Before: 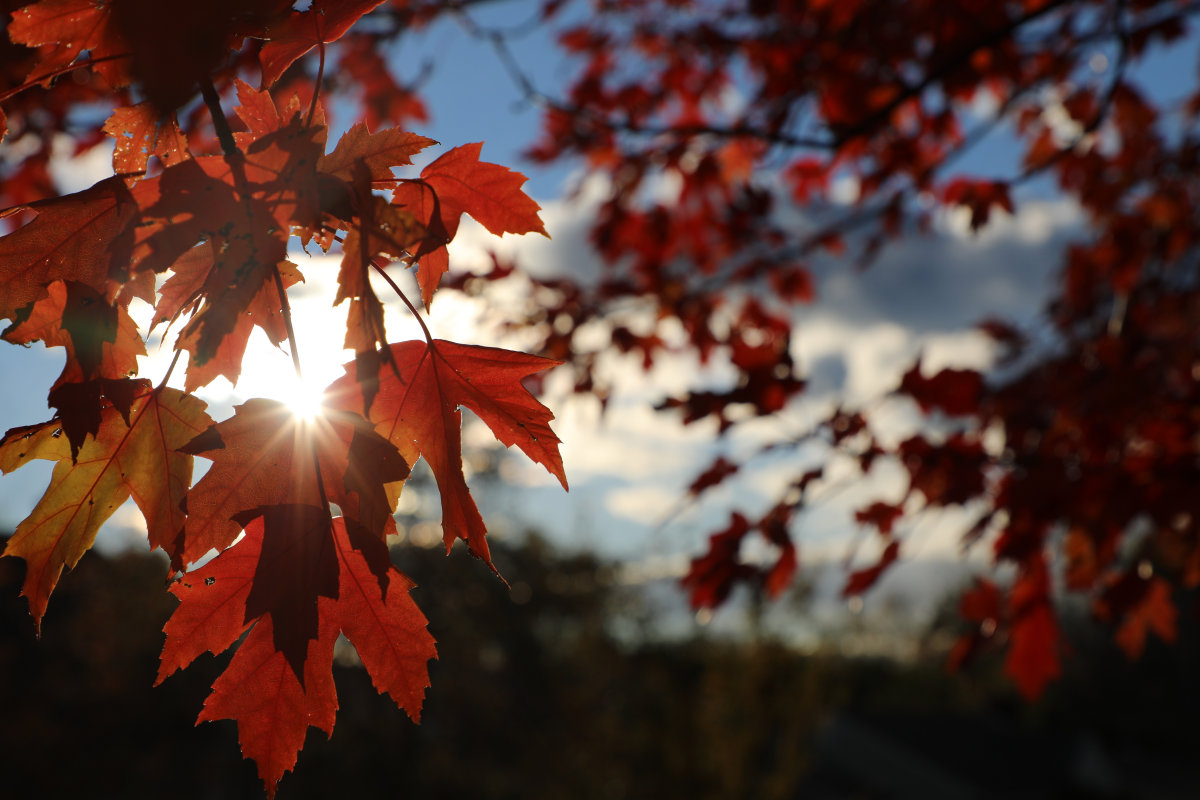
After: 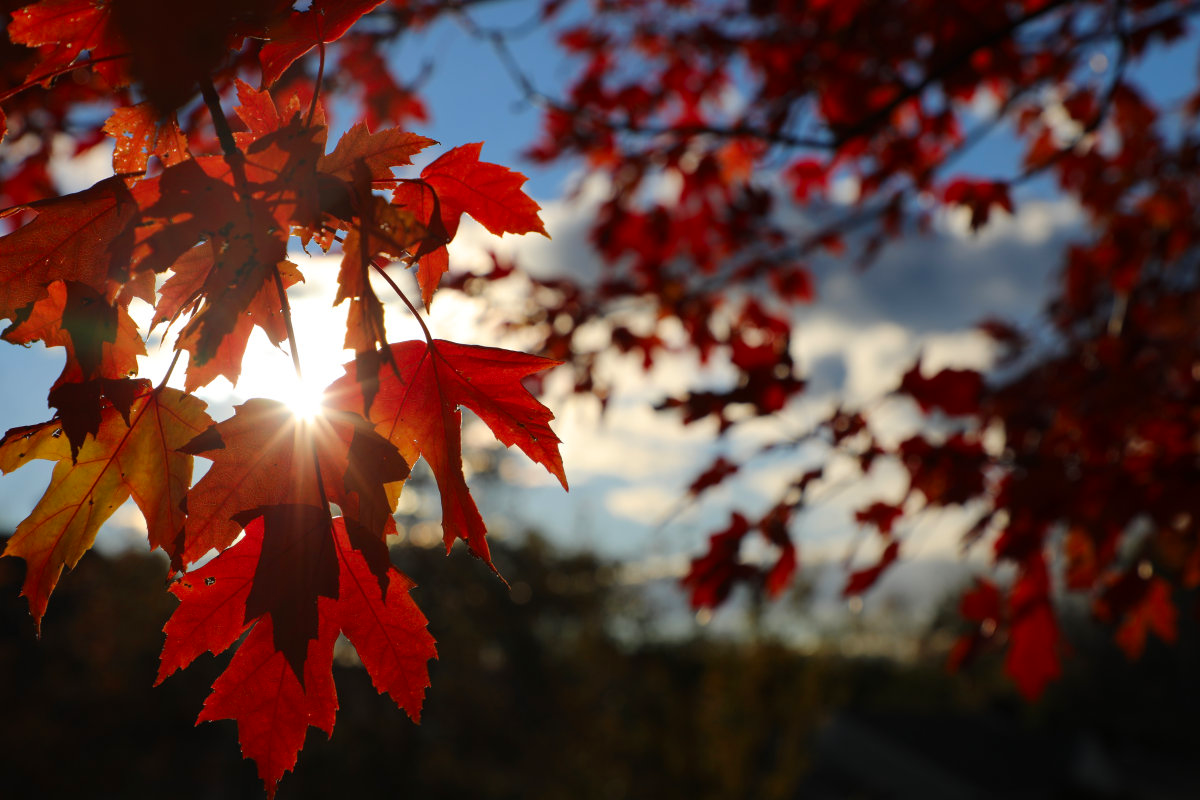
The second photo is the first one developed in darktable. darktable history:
contrast brightness saturation: saturation 0.185
